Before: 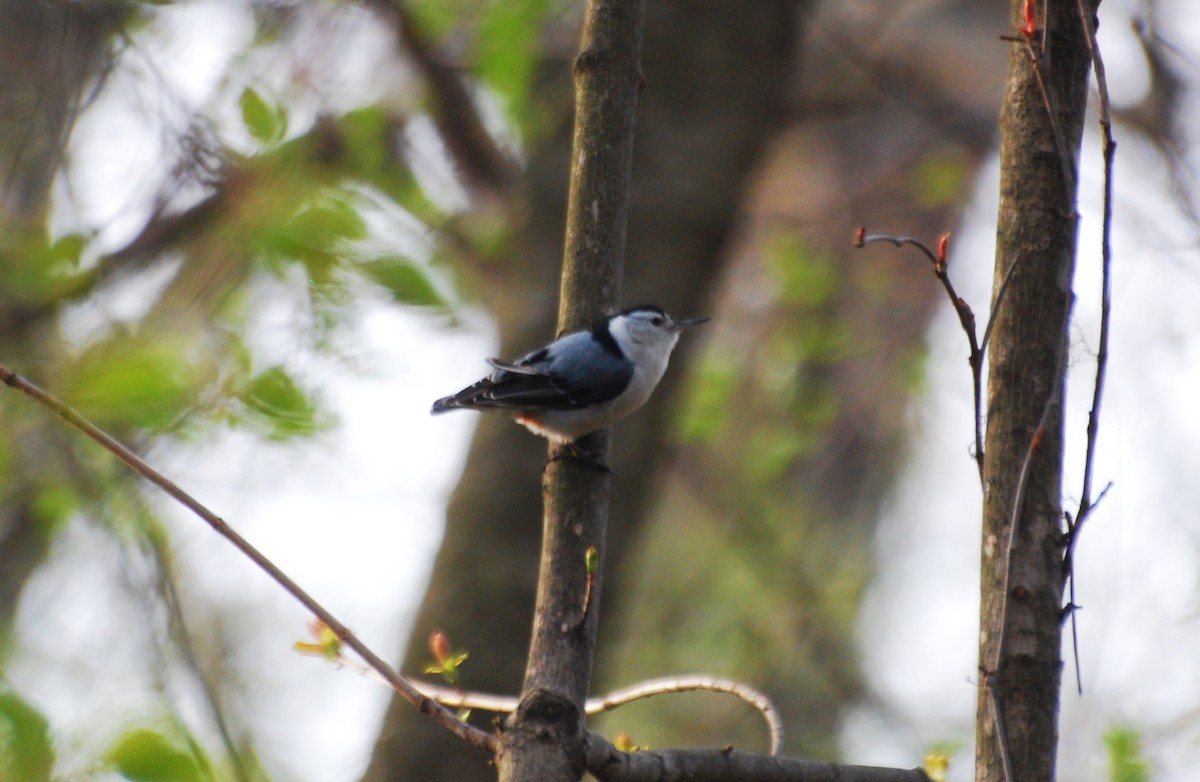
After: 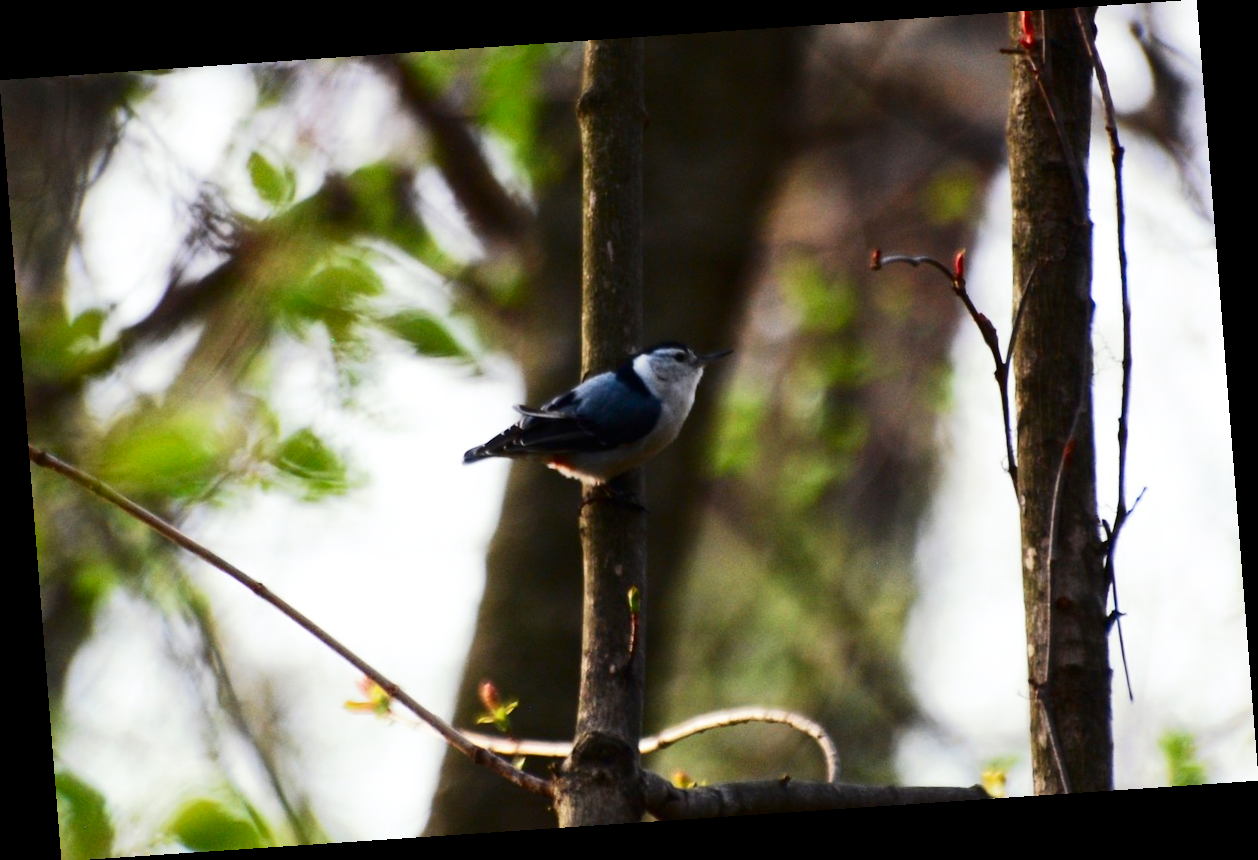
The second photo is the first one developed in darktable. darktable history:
rotate and perspective: rotation -4.2°, shear 0.006, automatic cropping off
split-toning: shadows › saturation 0.61, highlights › saturation 0.58, balance -28.74, compress 87.36%
contrast brightness saturation: contrast 0.32, brightness -0.08, saturation 0.17
